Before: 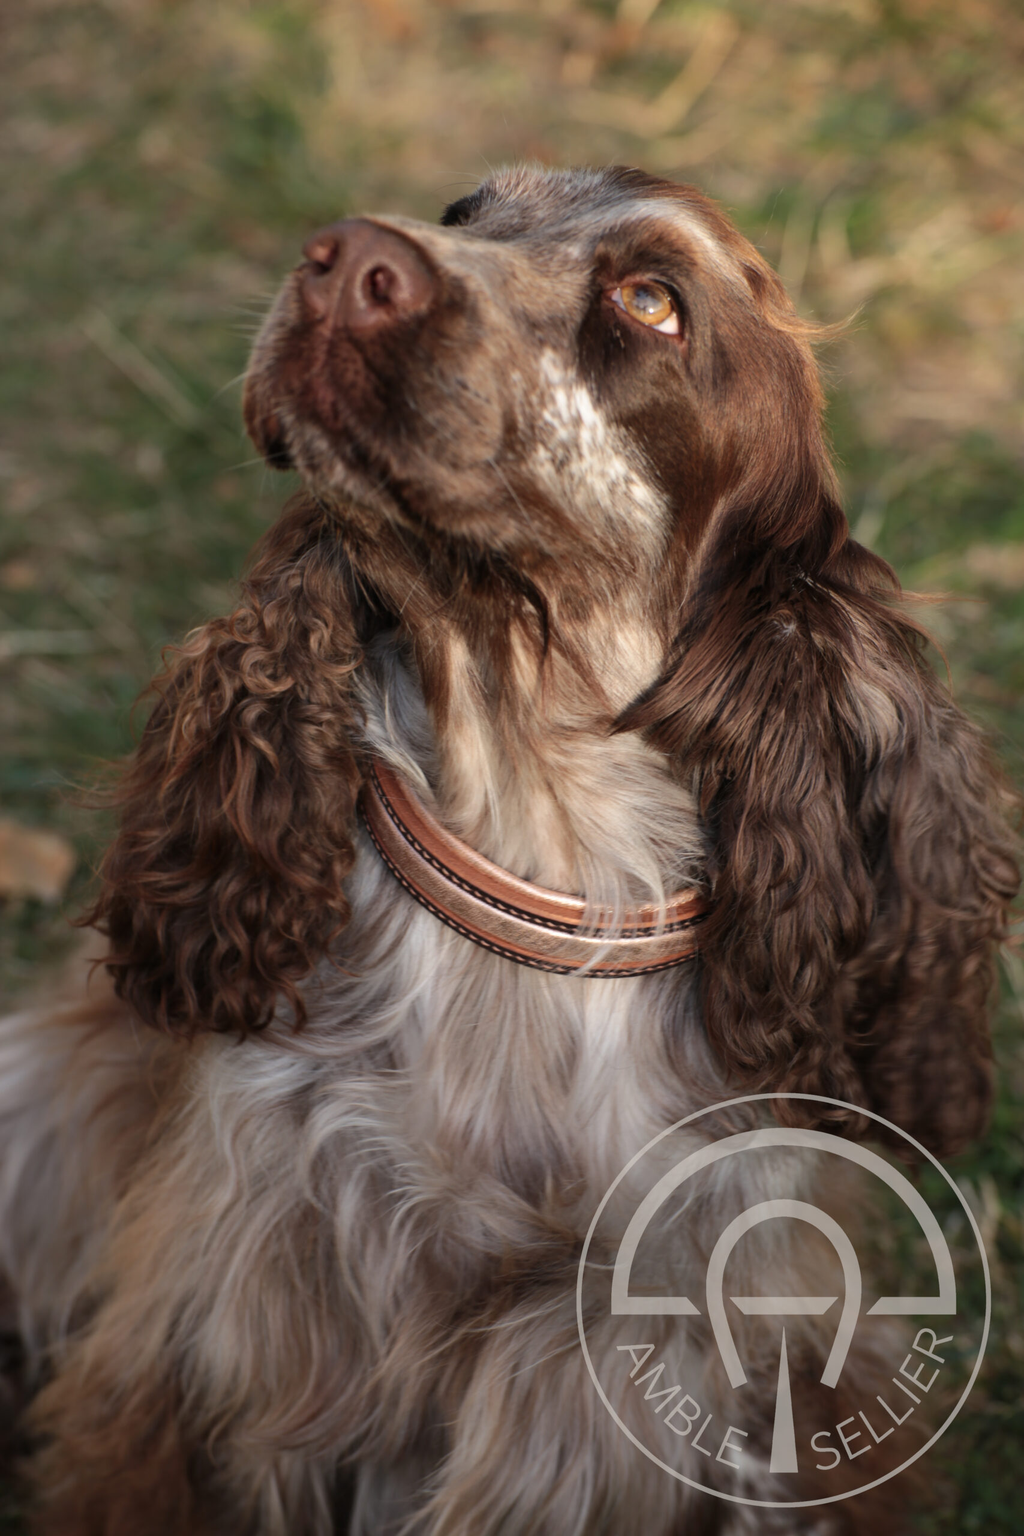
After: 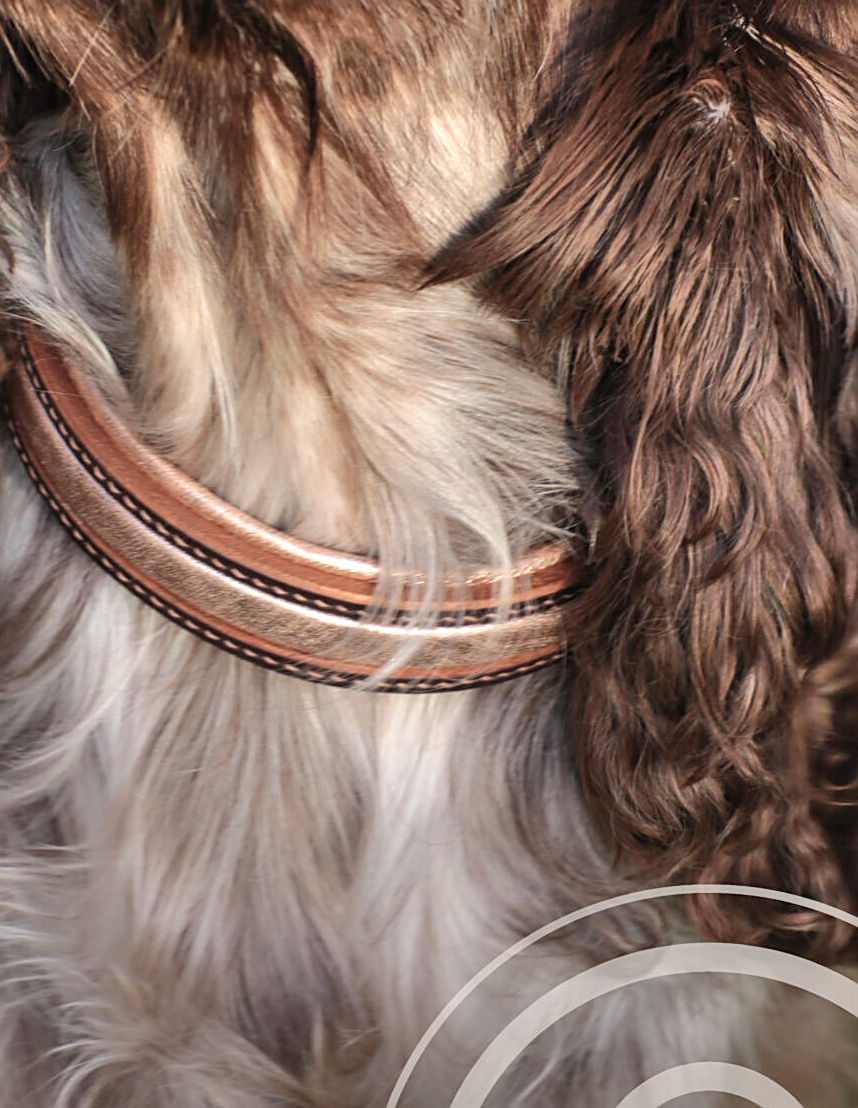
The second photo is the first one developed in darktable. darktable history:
local contrast: detail 110%
shadows and highlights: radius 110.86, shadows 51.09, white point adjustment 9.16, highlights -4.17, highlights color adjustment 32.2%, soften with gaussian
crop: left 35.03%, top 36.625%, right 14.663%, bottom 20.057%
sharpen: on, module defaults
